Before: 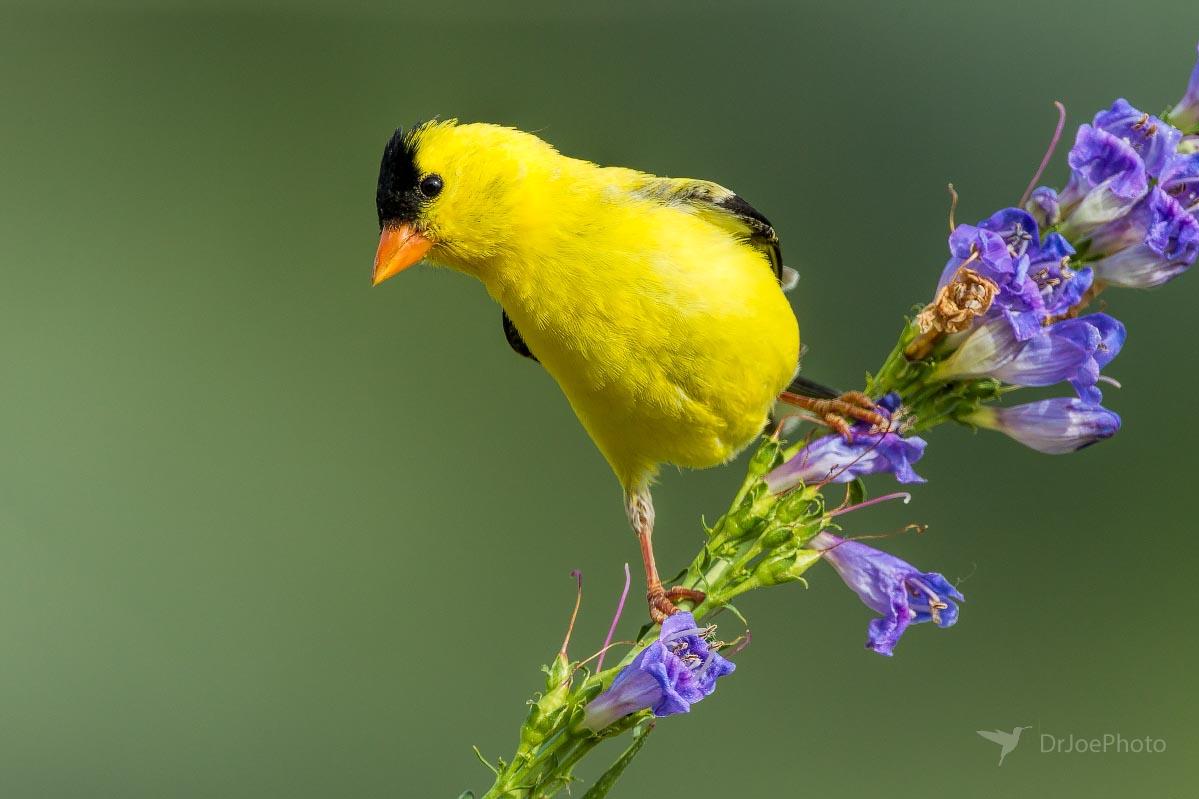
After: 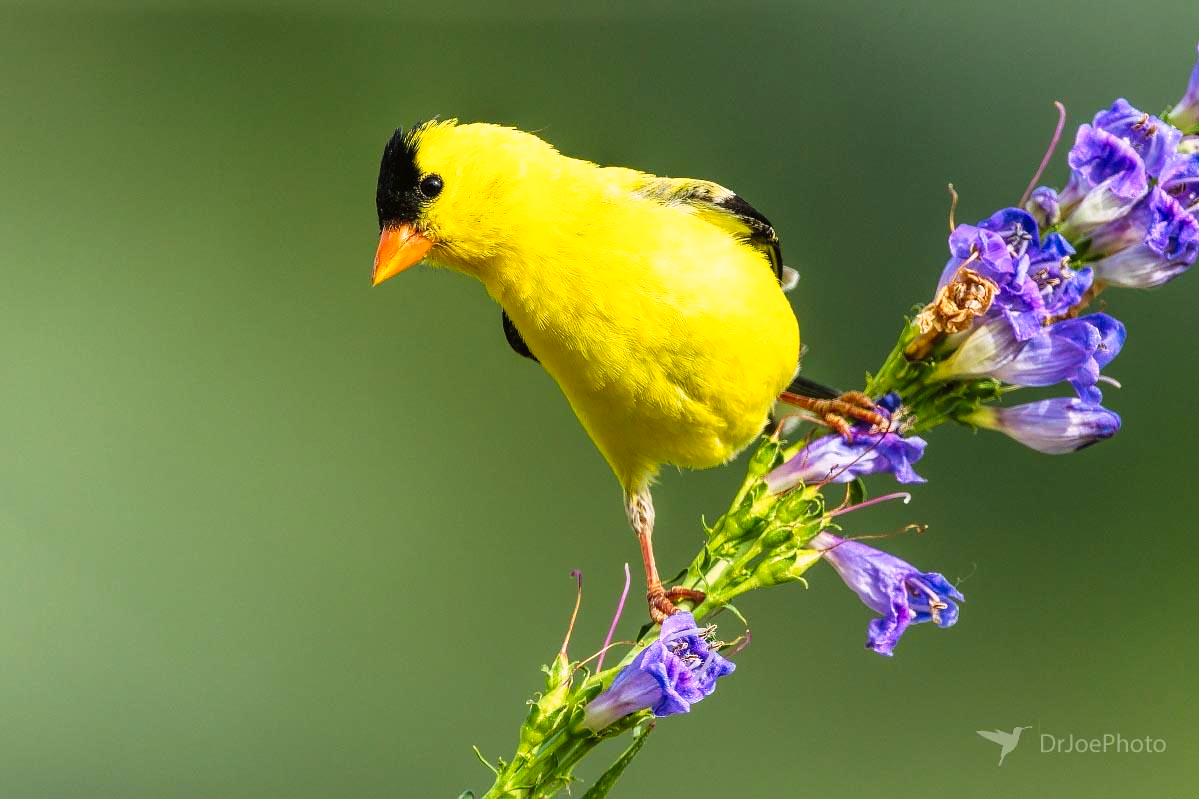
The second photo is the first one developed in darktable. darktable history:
tone curve: curves: ch0 [(0, 0.018) (0.162, 0.128) (0.434, 0.478) (0.667, 0.785) (0.819, 0.943) (1, 0.991)]; ch1 [(0, 0) (0.402, 0.36) (0.476, 0.449) (0.506, 0.505) (0.523, 0.518) (0.582, 0.586) (0.641, 0.668) (0.7, 0.741) (1, 1)]; ch2 [(0, 0) (0.416, 0.403) (0.483, 0.472) (0.503, 0.505) (0.521, 0.519) (0.547, 0.561) (0.597, 0.643) (0.699, 0.759) (0.997, 0.858)], preserve colors none
color correction: highlights a* 3.16, highlights b* -1.47, shadows a* -0.071, shadows b* 2.12, saturation 0.978
